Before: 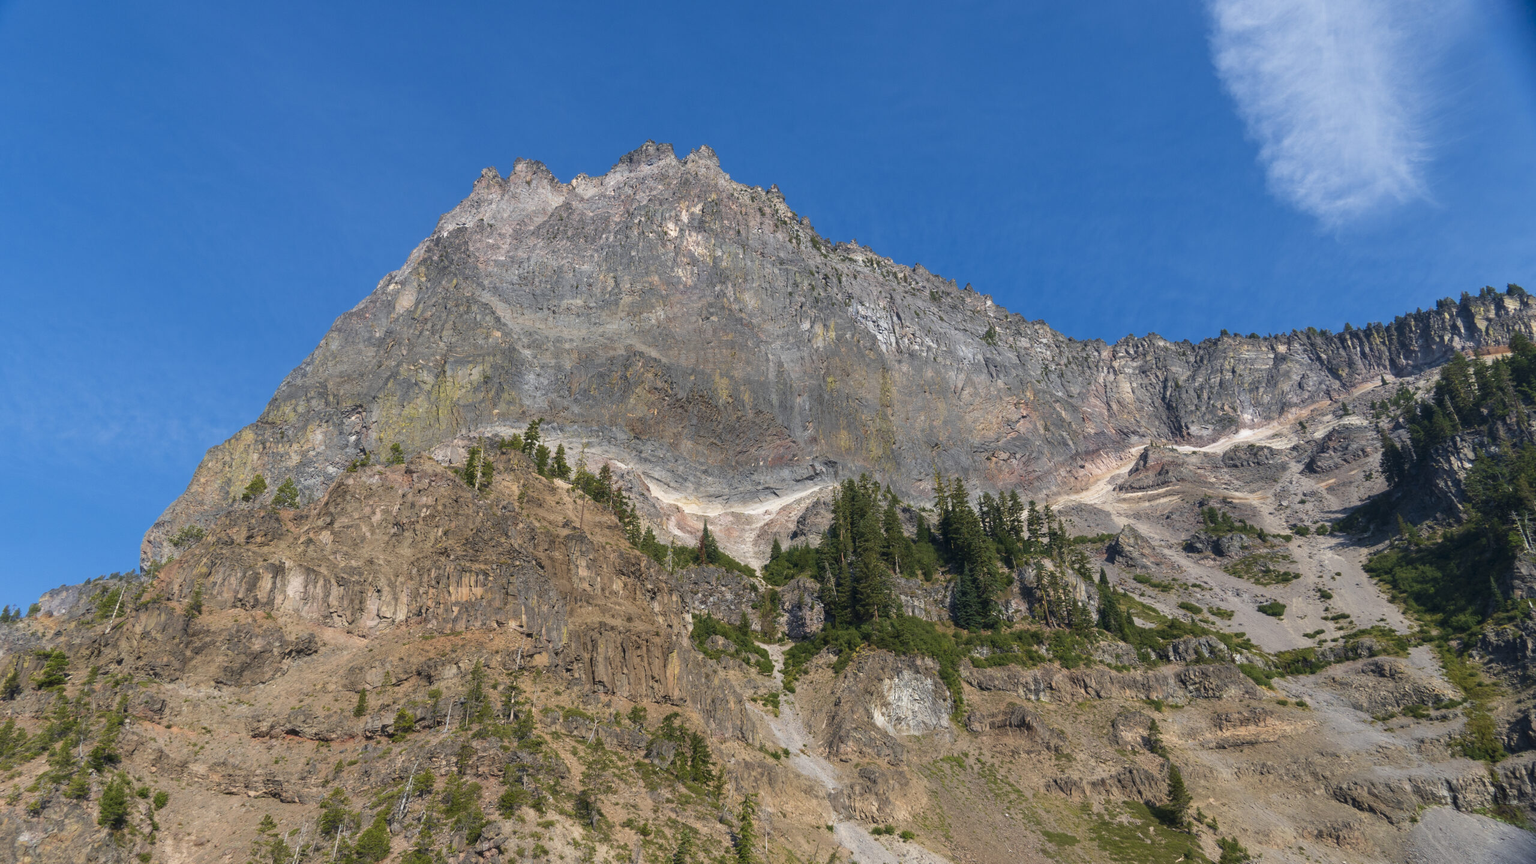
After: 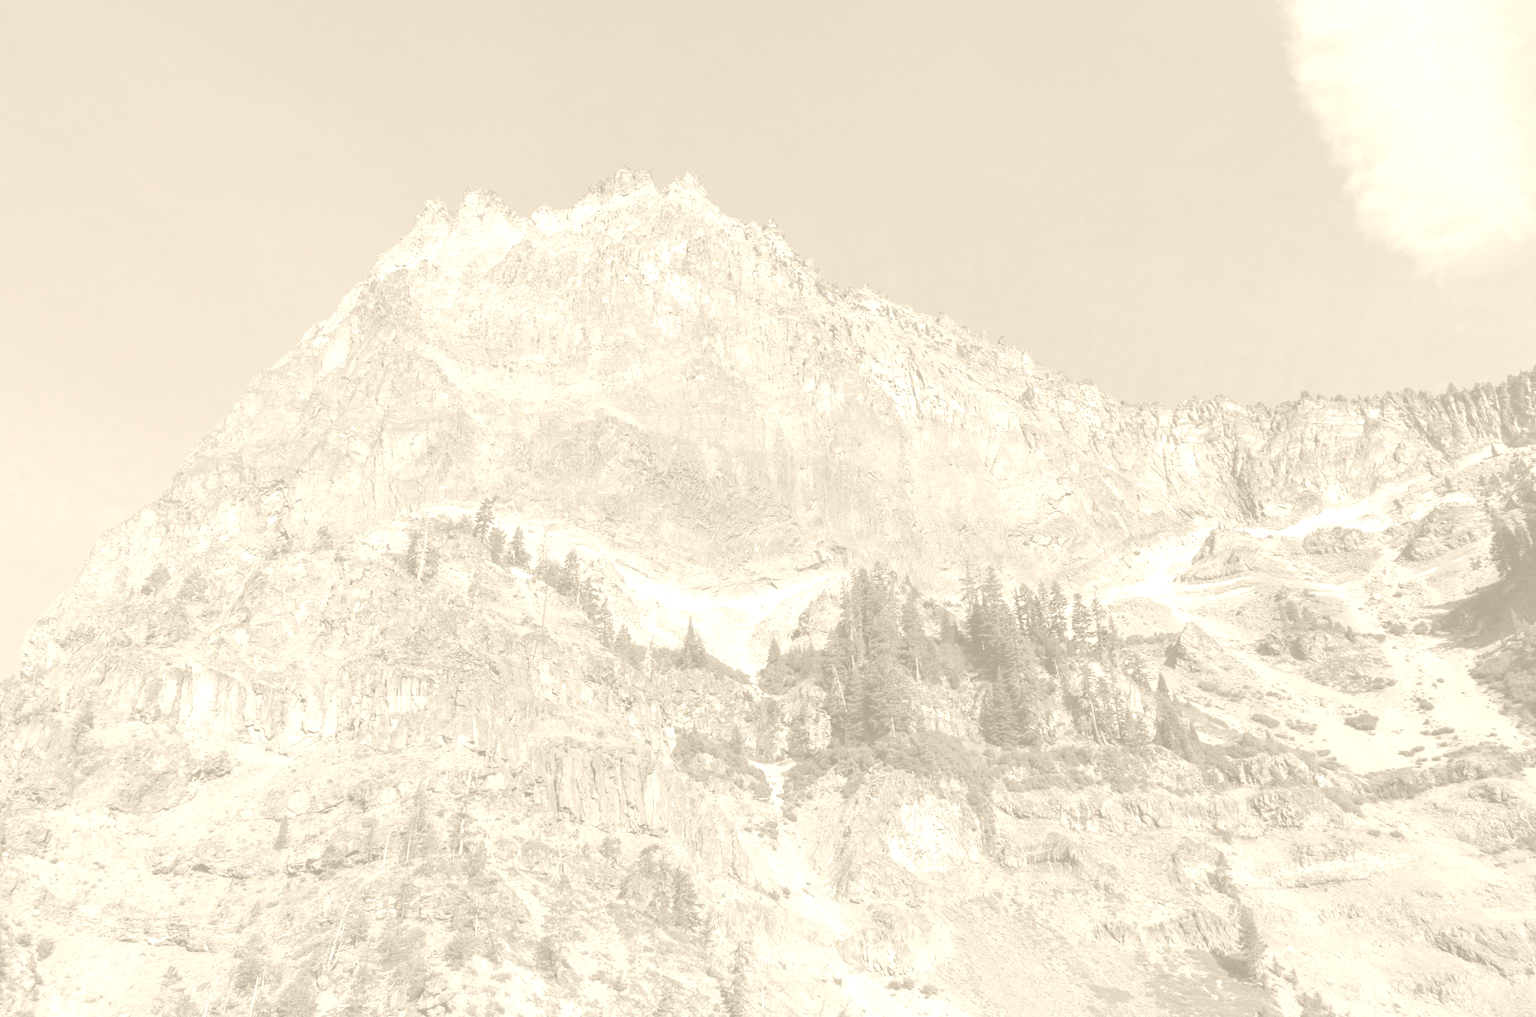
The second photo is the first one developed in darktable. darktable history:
crop: left 8.026%, right 7.374%
colorize: hue 36°, saturation 71%, lightness 80.79%
